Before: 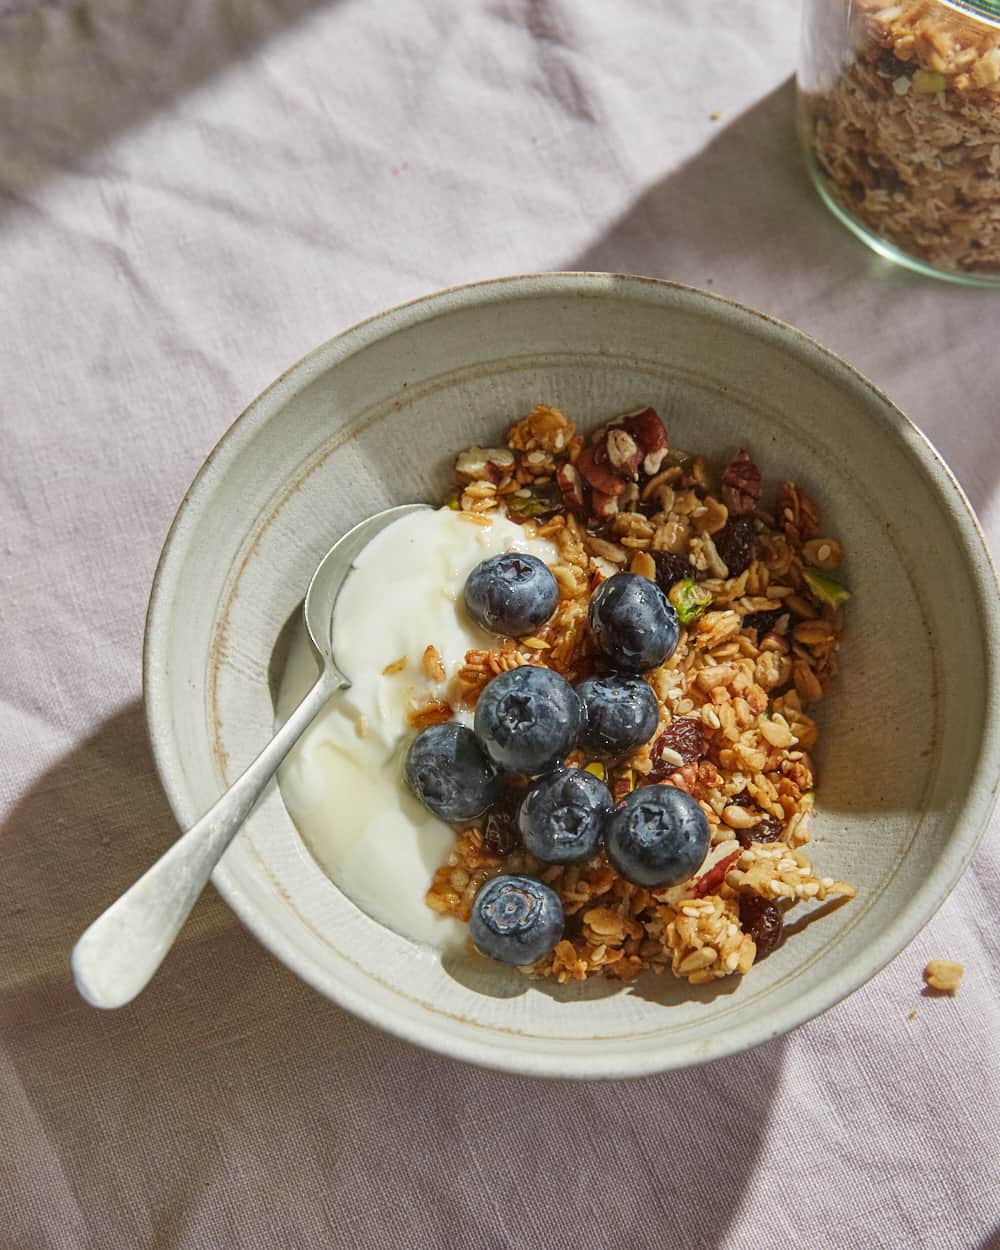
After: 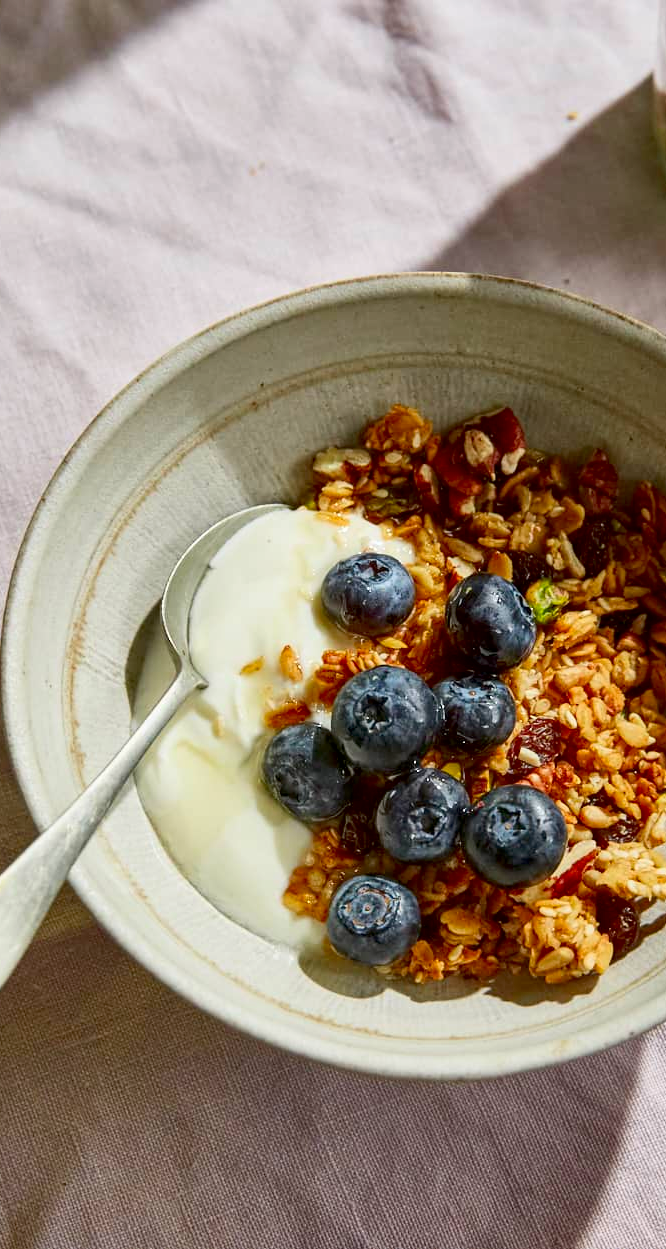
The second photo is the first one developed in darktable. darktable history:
exposure: black level correction 0.01, compensate exposure bias true, compensate highlight preservation false
contrast brightness saturation: contrast 0.159, saturation 0.31
crop and rotate: left 14.306%, right 19.029%
